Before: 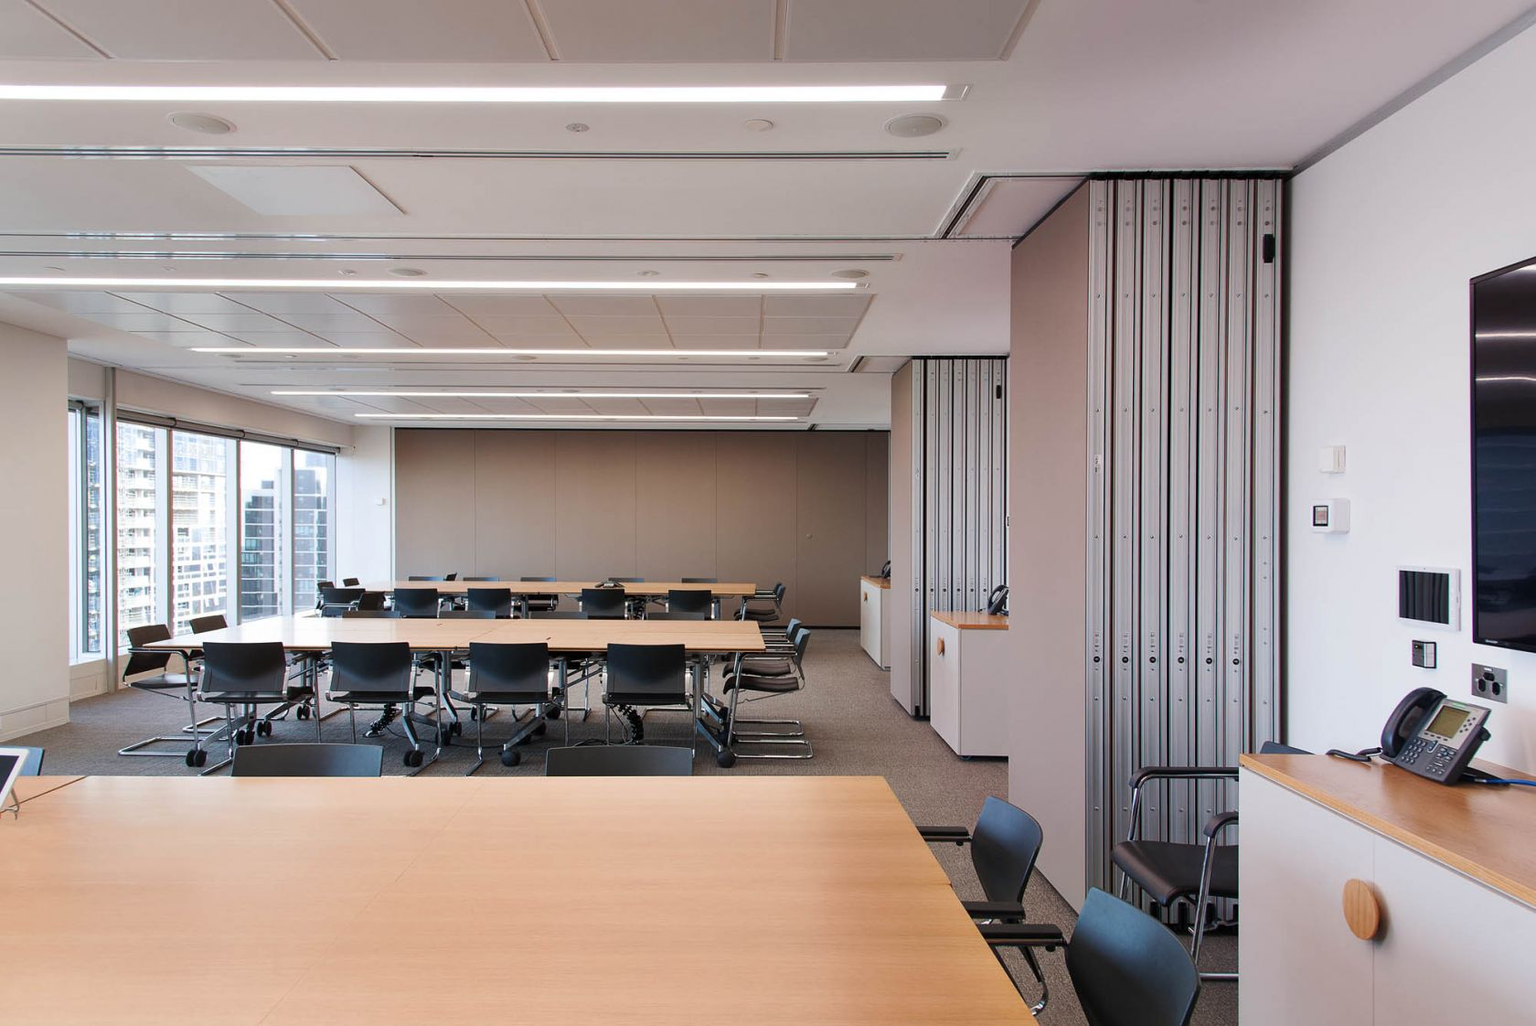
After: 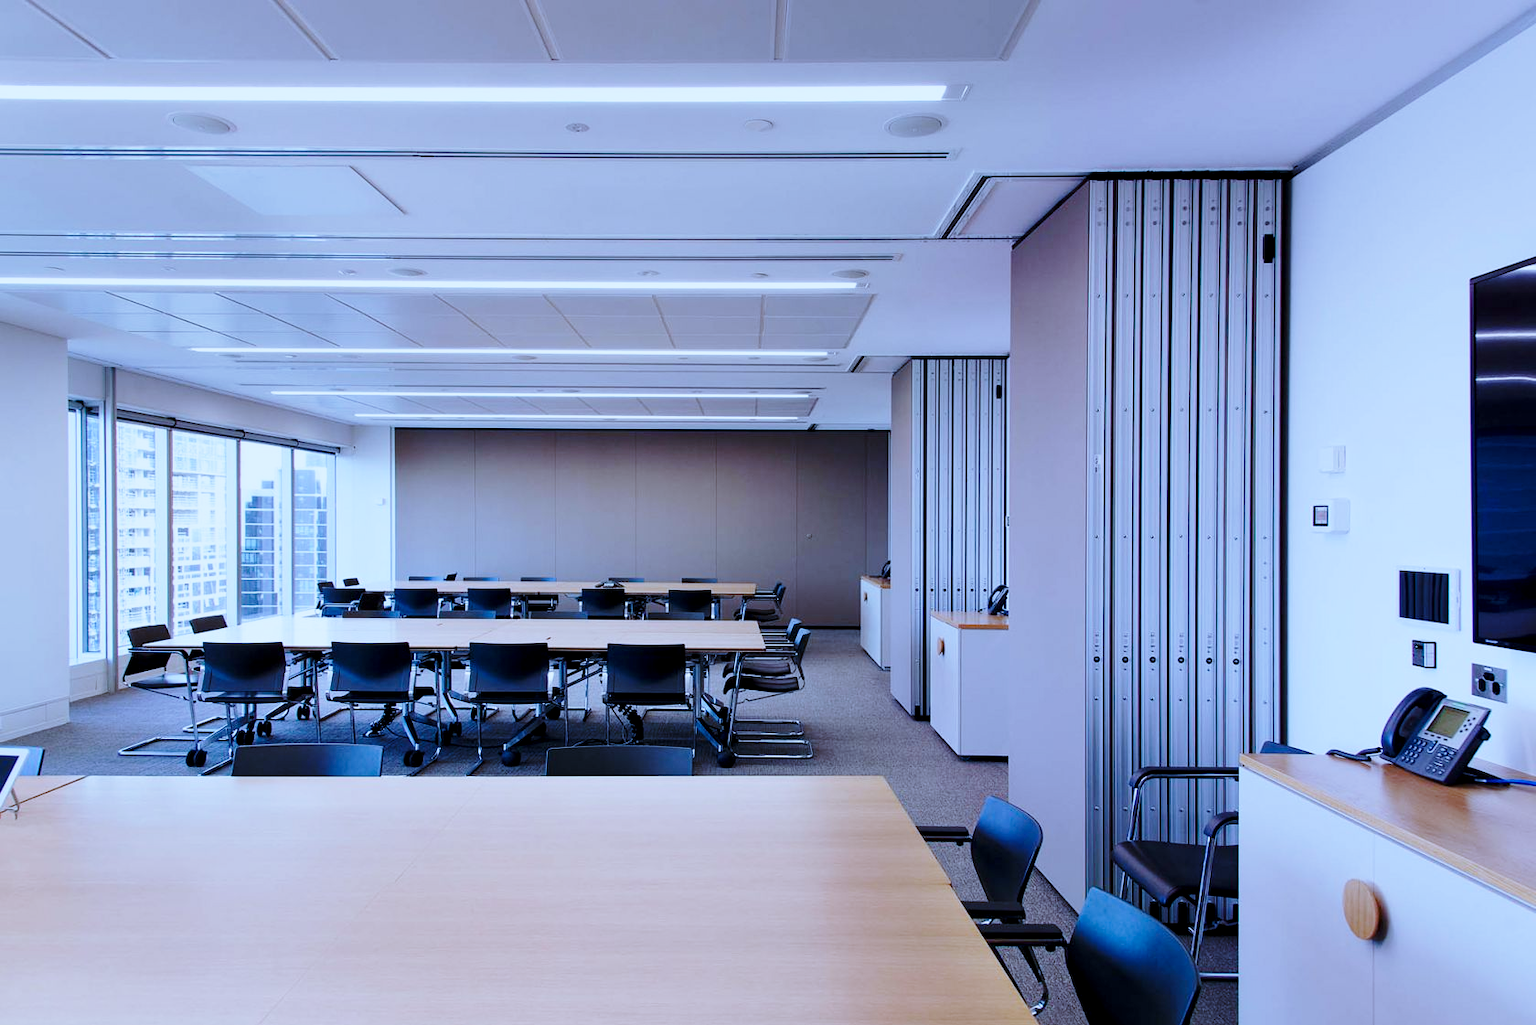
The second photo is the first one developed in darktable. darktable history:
white balance: red 0.871, blue 1.249
exposure: black level correction 0.009, exposure -0.637 EV, compensate highlight preservation false
color calibration: x 0.37, y 0.377, temperature 4289.93 K
base curve: curves: ch0 [(0, 0) (0.028, 0.03) (0.121, 0.232) (0.46, 0.748) (0.859, 0.968) (1, 1)], preserve colors none
